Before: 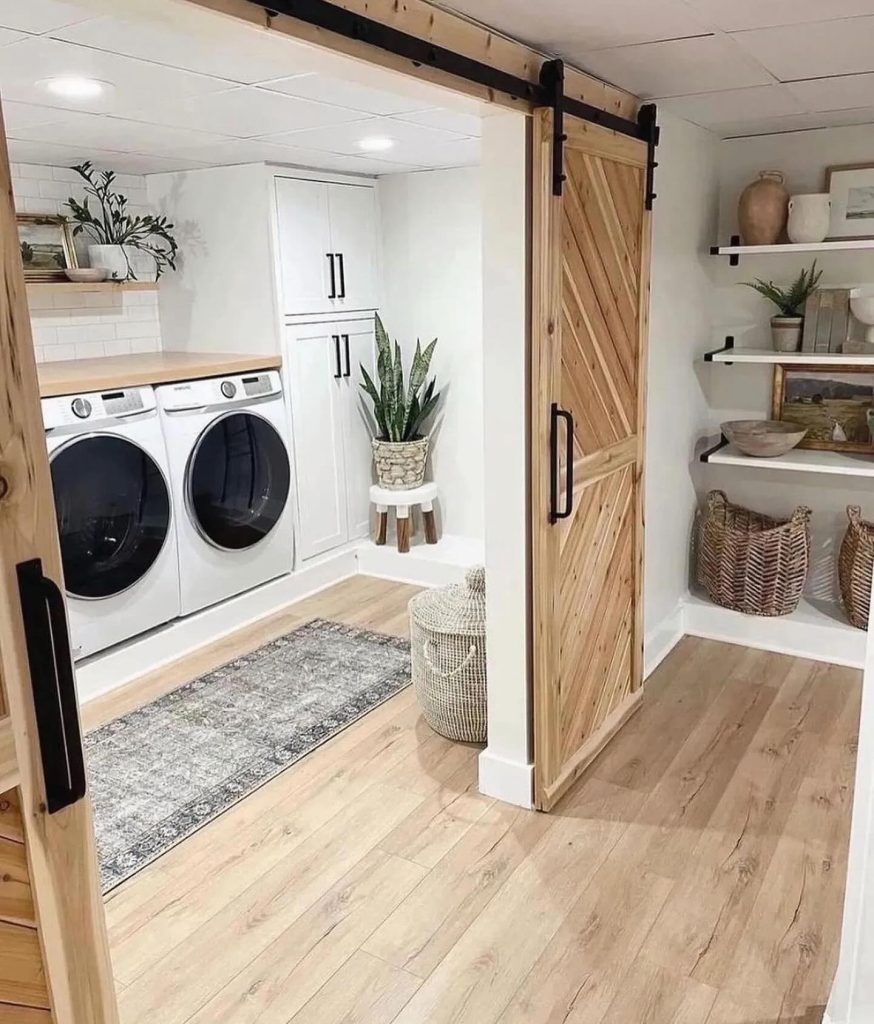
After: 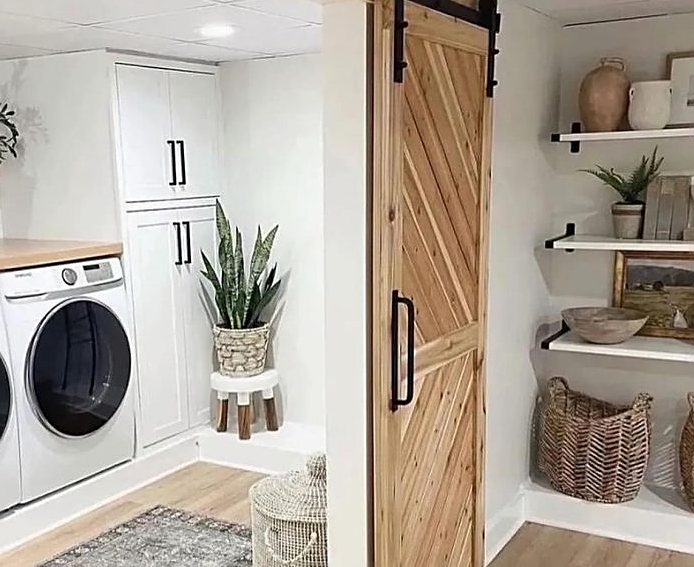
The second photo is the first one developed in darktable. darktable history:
crop: left 18.247%, top 11.08%, right 2.277%, bottom 33.537%
sharpen: on, module defaults
